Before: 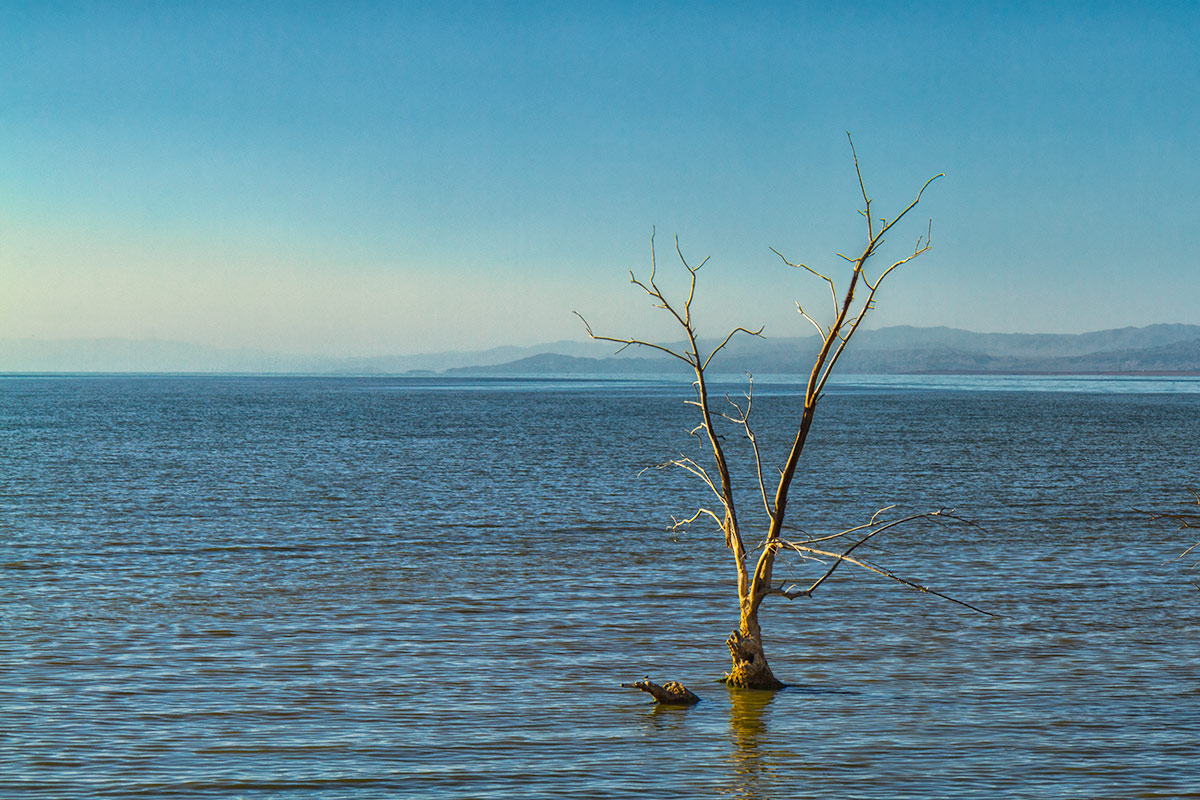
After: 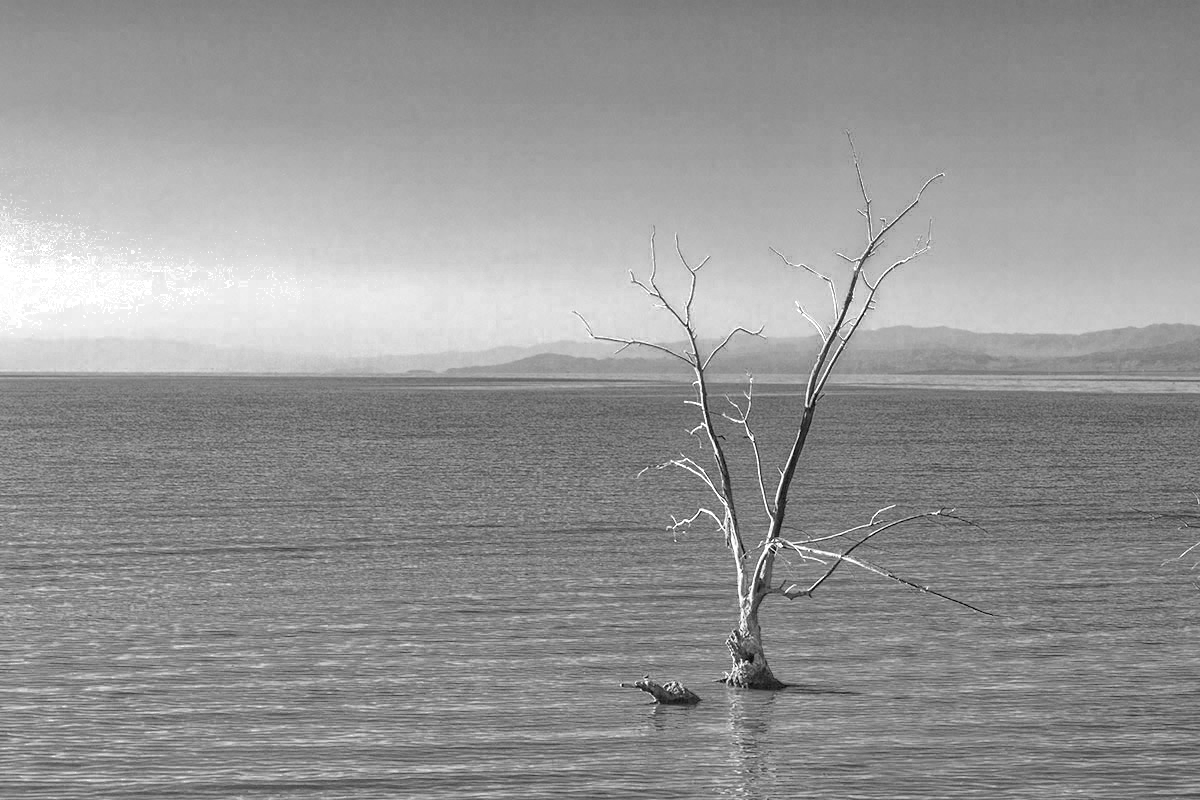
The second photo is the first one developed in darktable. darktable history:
color zones: curves: ch0 [(0.002, 0.593) (0.143, 0.417) (0.285, 0.541) (0.455, 0.289) (0.608, 0.327) (0.727, 0.283) (0.869, 0.571) (1, 0.603)]; ch1 [(0, 0) (0.143, 0) (0.286, 0) (0.429, 0) (0.571, 0) (0.714, 0) (0.857, 0)]
color correction: highlights b* -0.016, saturation 0.978
exposure: black level correction 0, exposure 1.458 EV, compensate highlight preservation false
filmic rgb: middle gray luminance 18.36%, black relative exposure -10.43 EV, white relative exposure 3.4 EV, target black luminance 0%, hardness 6.06, latitude 98.67%, contrast 0.85, shadows ↔ highlights balance 0.423%, color science v6 (2022)
